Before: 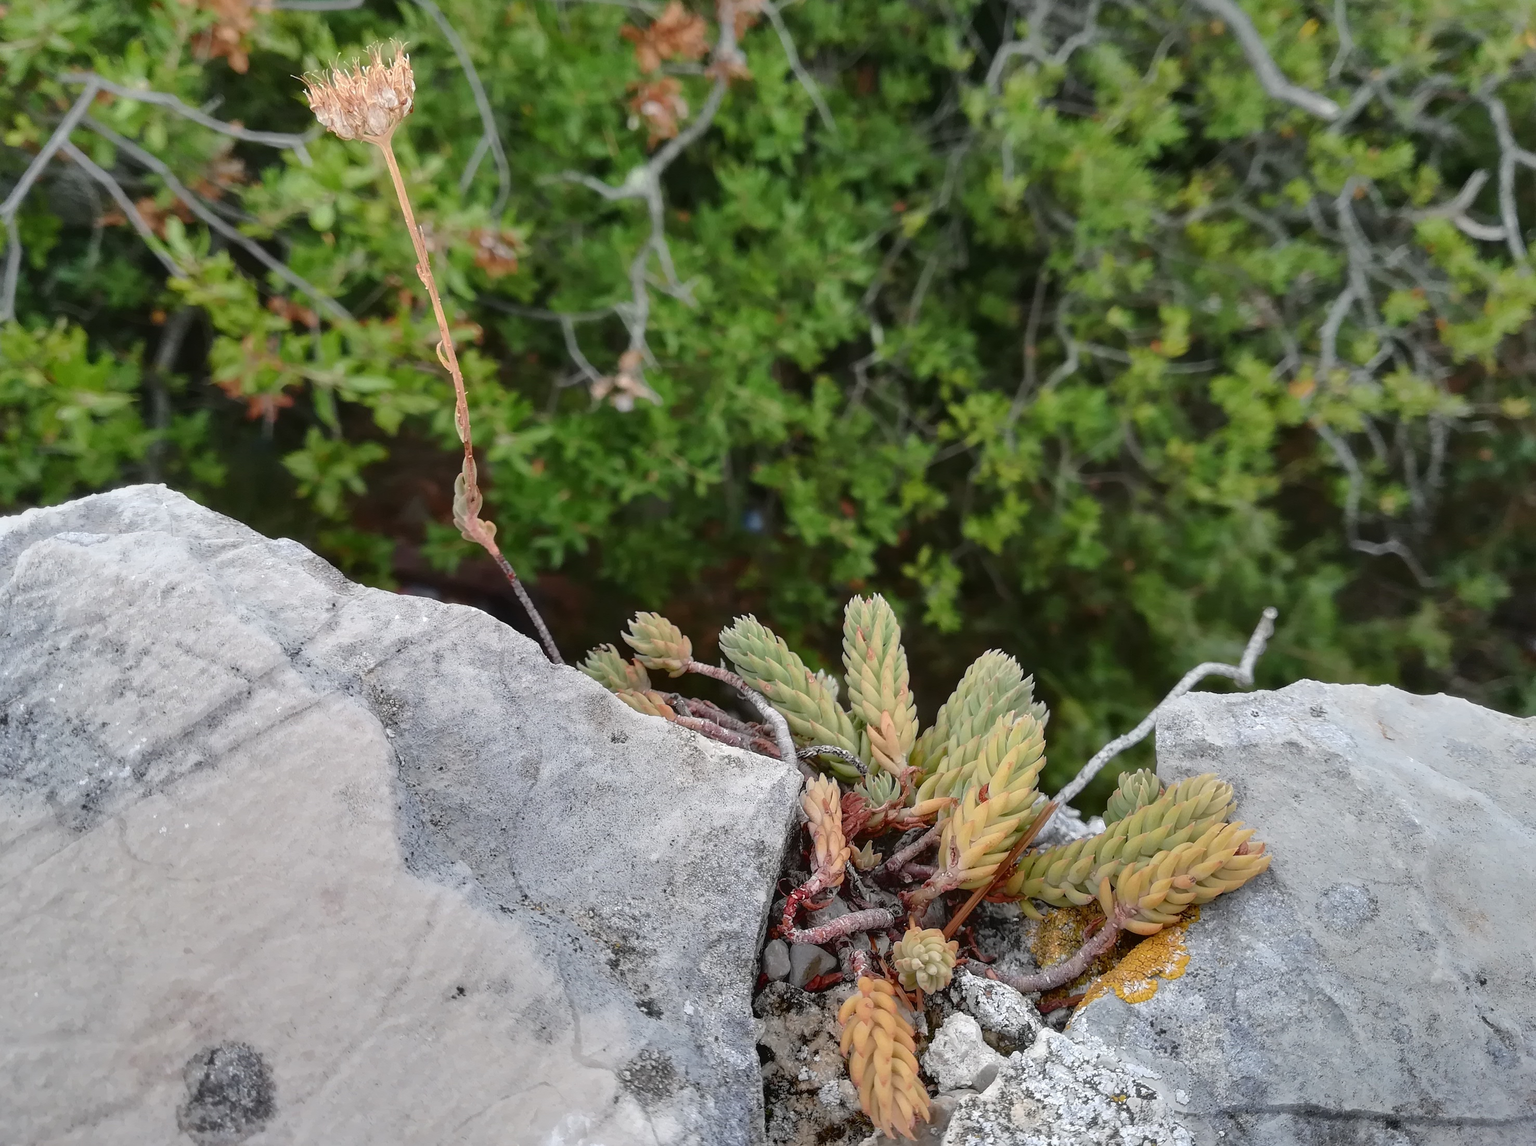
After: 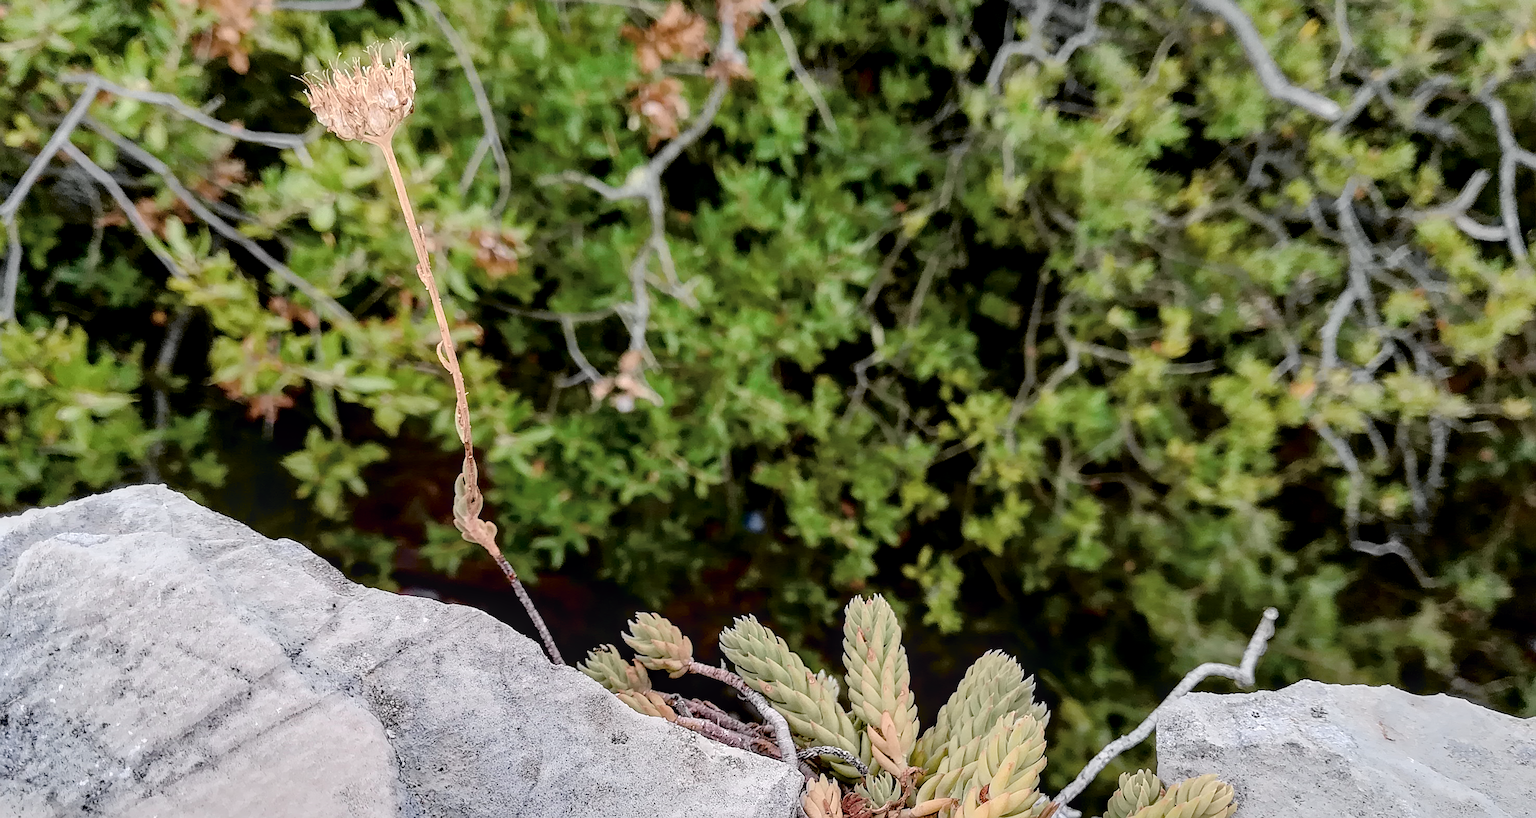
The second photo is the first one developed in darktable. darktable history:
tone curve: curves: ch0 [(0, 0) (0.105, 0.044) (0.195, 0.128) (0.283, 0.283) (0.384, 0.404) (0.485, 0.531) (0.635, 0.7) (0.832, 0.858) (1, 0.977)]; ch1 [(0, 0) (0.161, 0.092) (0.35, 0.33) (0.379, 0.401) (0.448, 0.478) (0.498, 0.503) (0.531, 0.537) (0.586, 0.563) (0.687, 0.648) (1, 1)]; ch2 [(0, 0) (0.359, 0.372) (0.437, 0.437) (0.483, 0.484) (0.53, 0.515) (0.556, 0.553) (0.635, 0.589) (1, 1)], color space Lab, independent channels, preserve colors none
exposure: black level correction 0.01, exposure 0.015 EV, compensate highlight preservation false
local contrast: on, module defaults
haze removal: compatibility mode true, adaptive false
crop: right 0%, bottom 28.567%
contrast brightness saturation: contrast 0.052, brightness 0.065, saturation 0.013
color balance rgb: perceptual saturation grading › global saturation 15.217%, perceptual saturation grading › highlights -19.519%, perceptual saturation grading › shadows 19.142%
sharpen: on, module defaults
